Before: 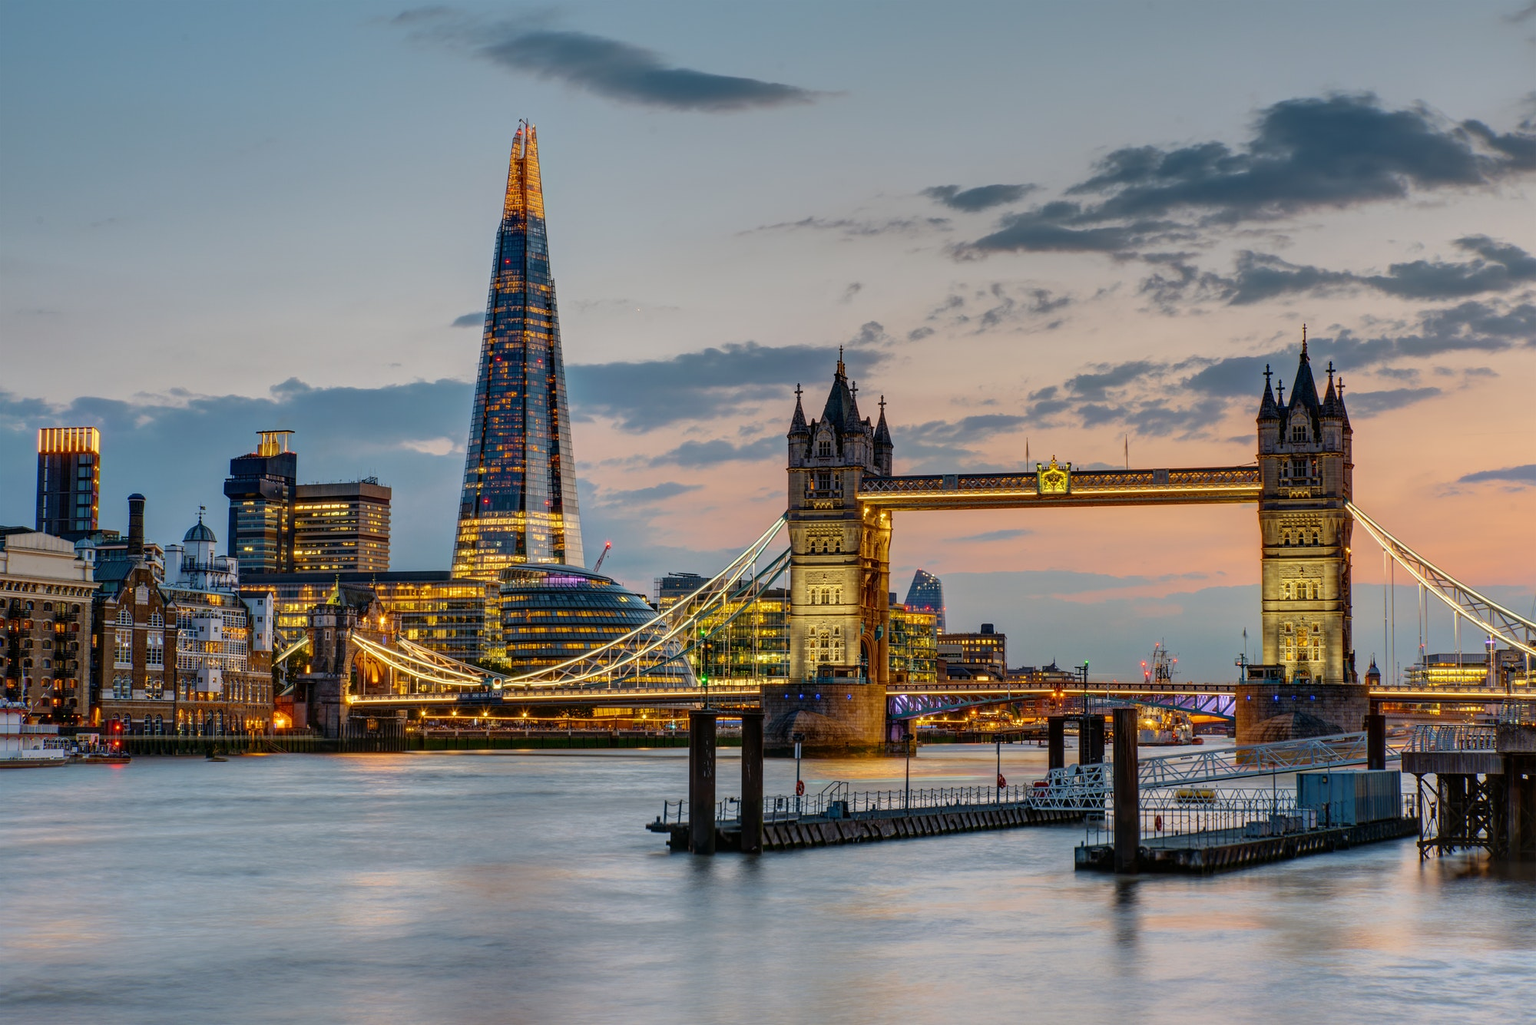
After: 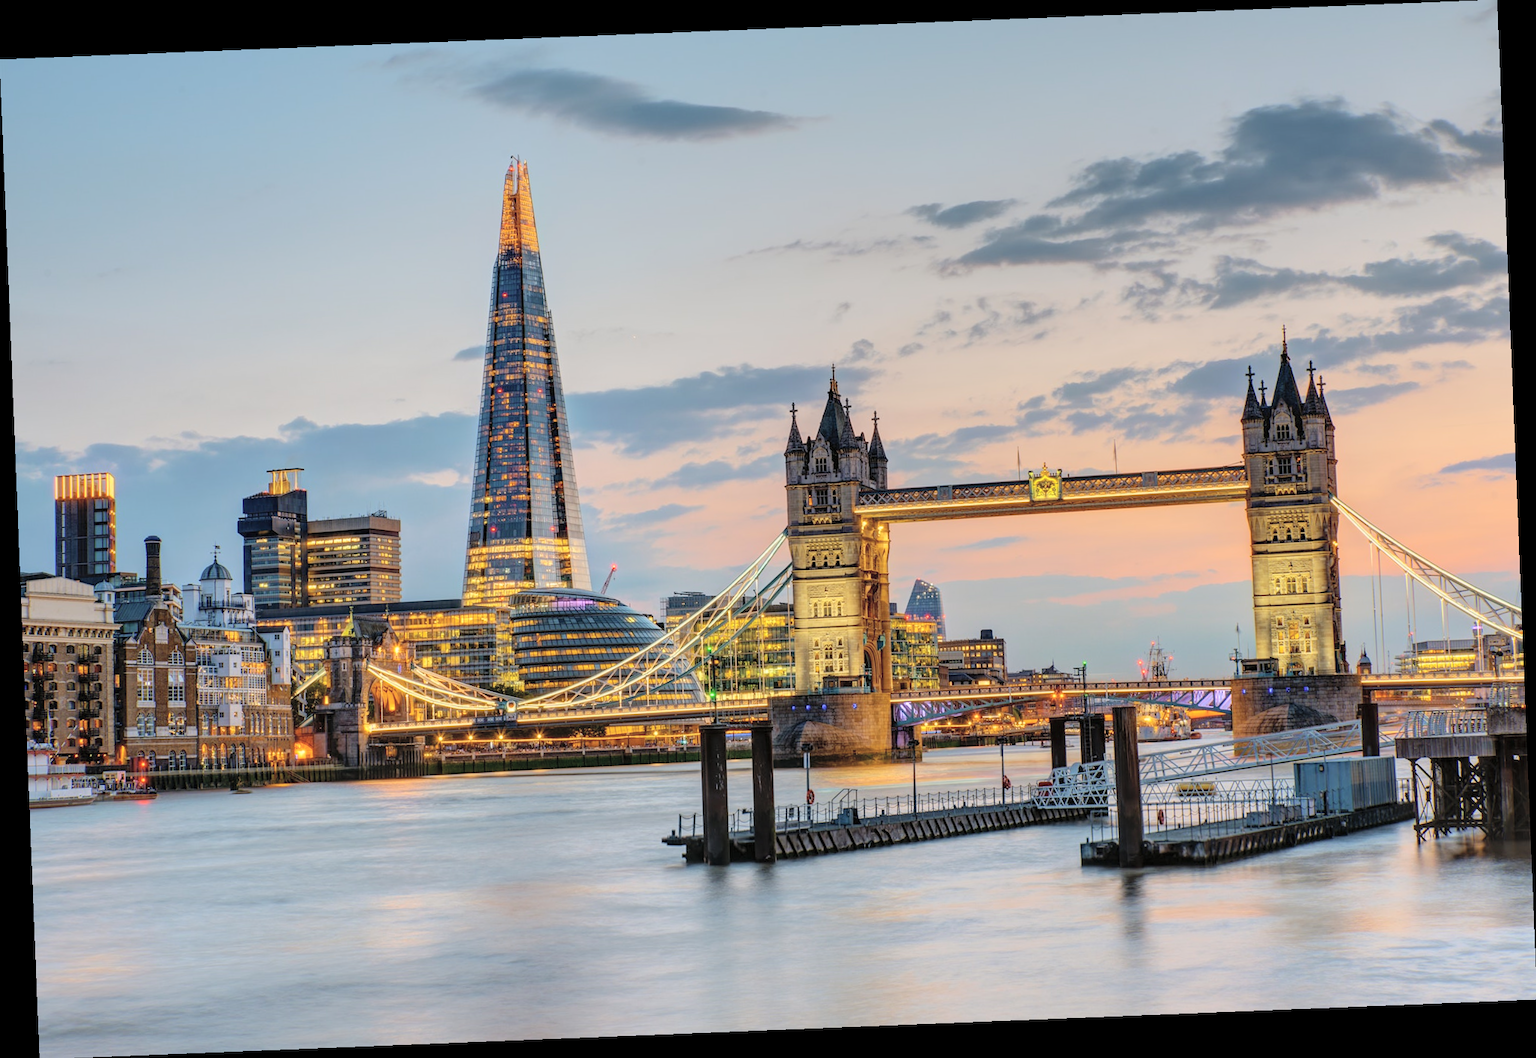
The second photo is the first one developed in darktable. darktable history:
rotate and perspective: rotation -2.29°, automatic cropping off
global tonemap: drago (0.7, 100)
